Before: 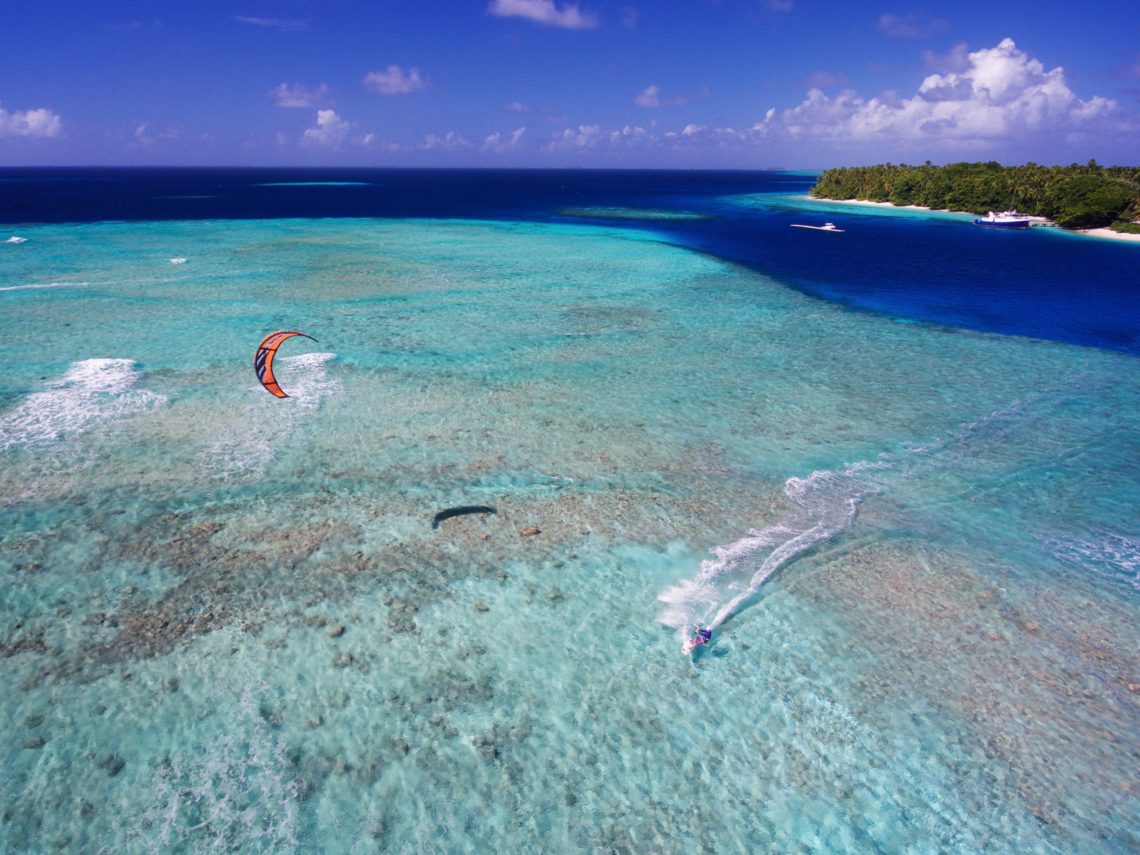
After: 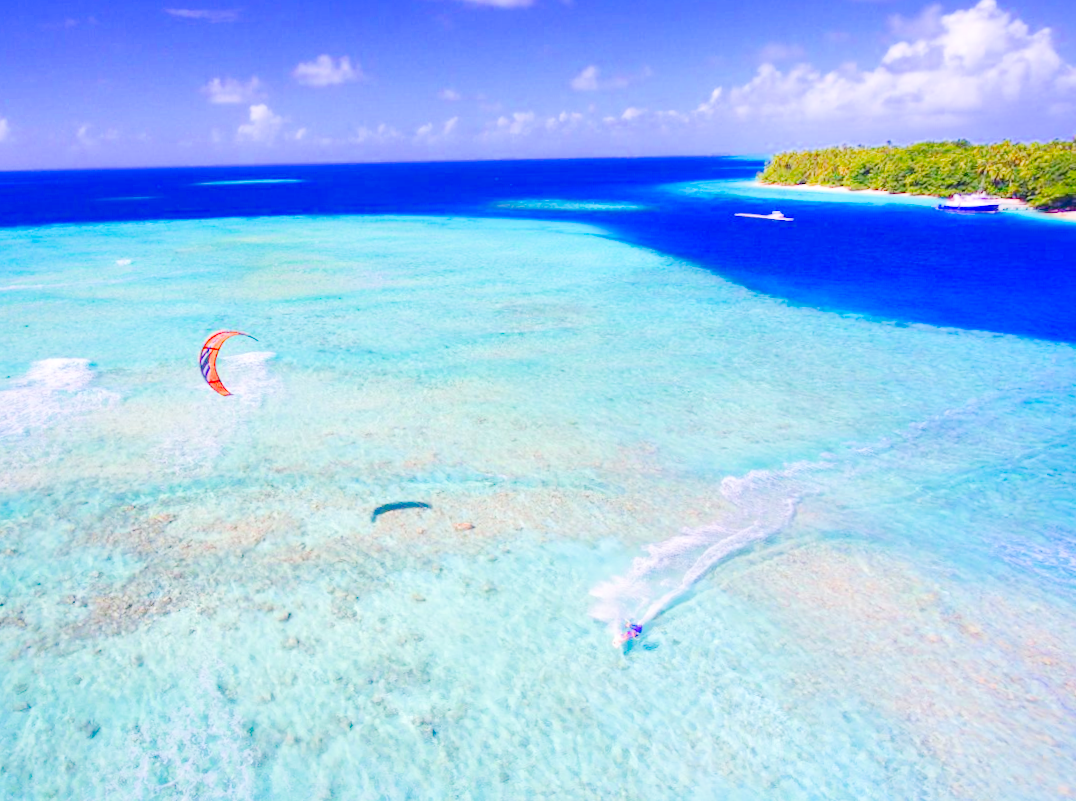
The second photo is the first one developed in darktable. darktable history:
tone curve: curves: ch0 [(0, 0) (0.003, 0.019) (0.011, 0.022) (0.025, 0.029) (0.044, 0.041) (0.069, 0.06) (0.1, 0.09) (0.136, 0.123) (0.177, 0.163) (0.224, 0.206) (0.277, 0.268) (0.335, 0.35) (0.399, 0.436) (0.468, 0.526) (0.543, 0.624) (0.623, 0.713) (0.709, 0.779) (0.801, 0.845) (0.898, 0.912) (1, 1)], preserve colors none
rotate and perspective: rotation 0.062°, lens shift (vertical) 0.115, lens shift (horizontal) -0.133, crop left 0.047, crop right 0.94, crop top 0.061, crop bottom 0.94
filmic rgb: middle gray luminance 2.5%, black relative exposure -10 EV, white relative exposure 7 EV, threshold 6 EV, dynamic range scaling 10%, target black luminance 0%, hardness 3.19, latitude 44.39%, contrast 0.682, highlights saturation mix 5%, shadows ↔ highlights balance 13.63%, add noise in highlights 0, color science v3 (2019), use custom middle-gray values true, iterations of high-quality reconstruction 0, contrast in highlights soft, enable highlight reconstruction true
local contrast: mode bilateral grid, contrast 20, coarseness 50, detail 140%, midtone range 0.2
contrast brightness saturation: saturation 0.5
